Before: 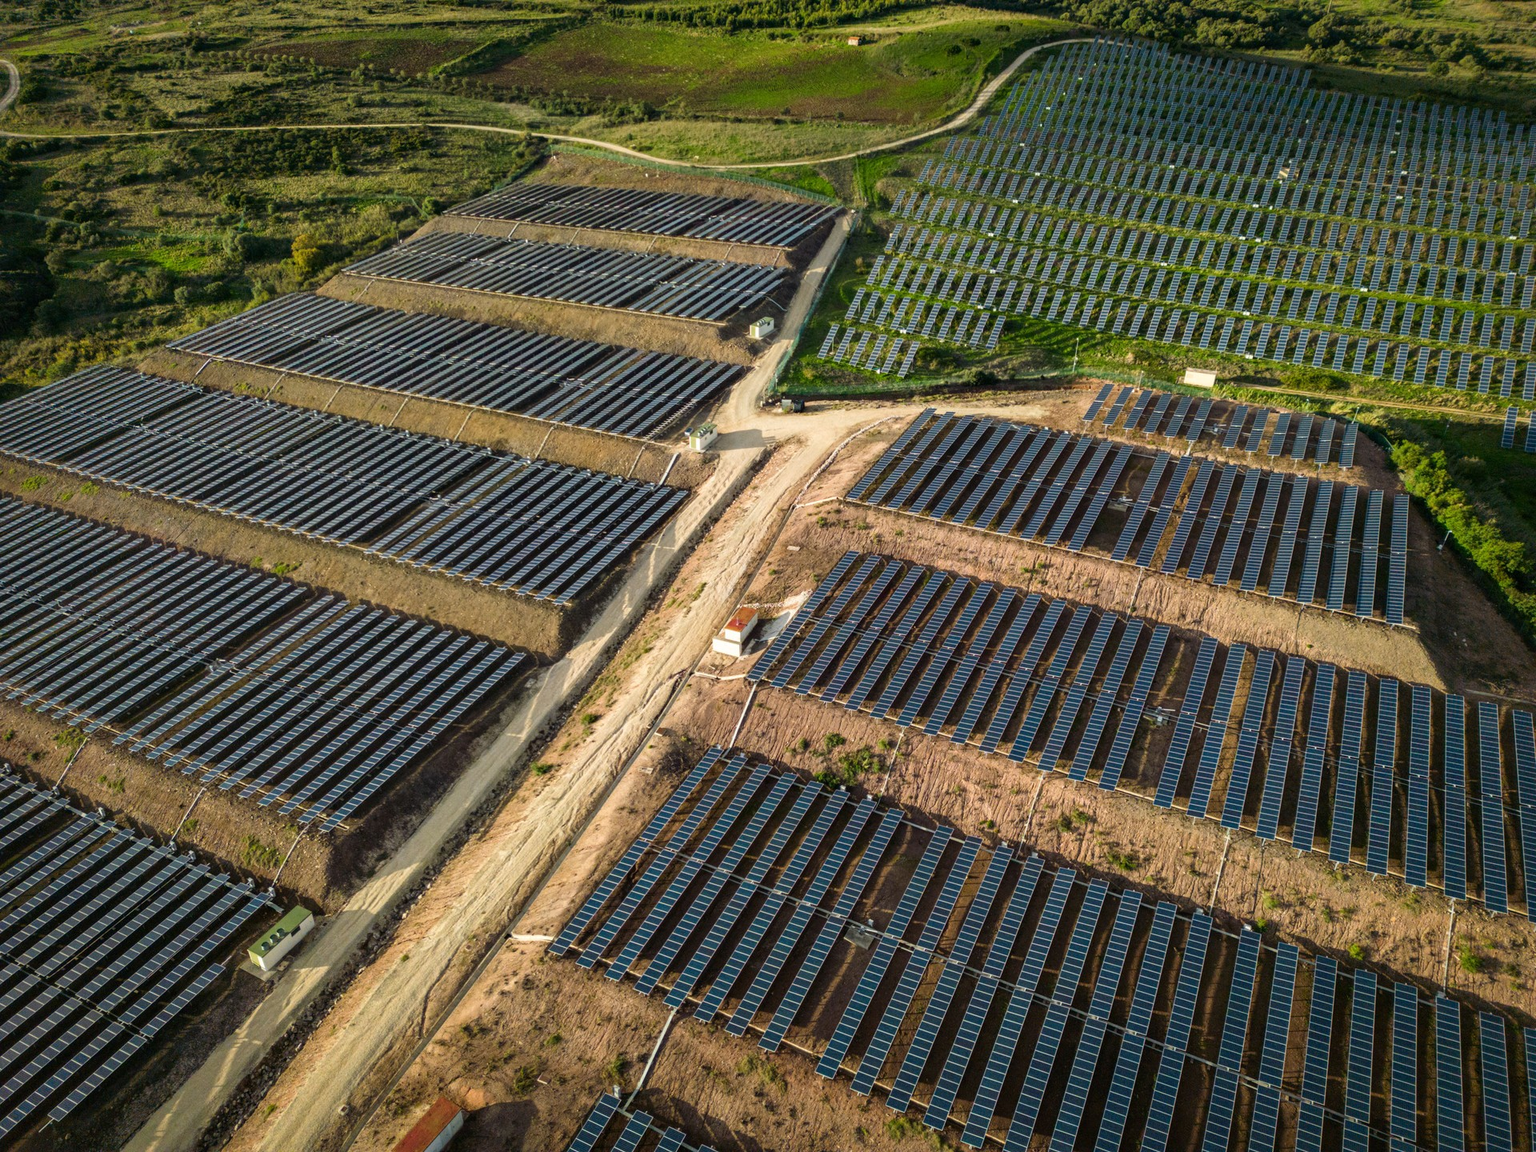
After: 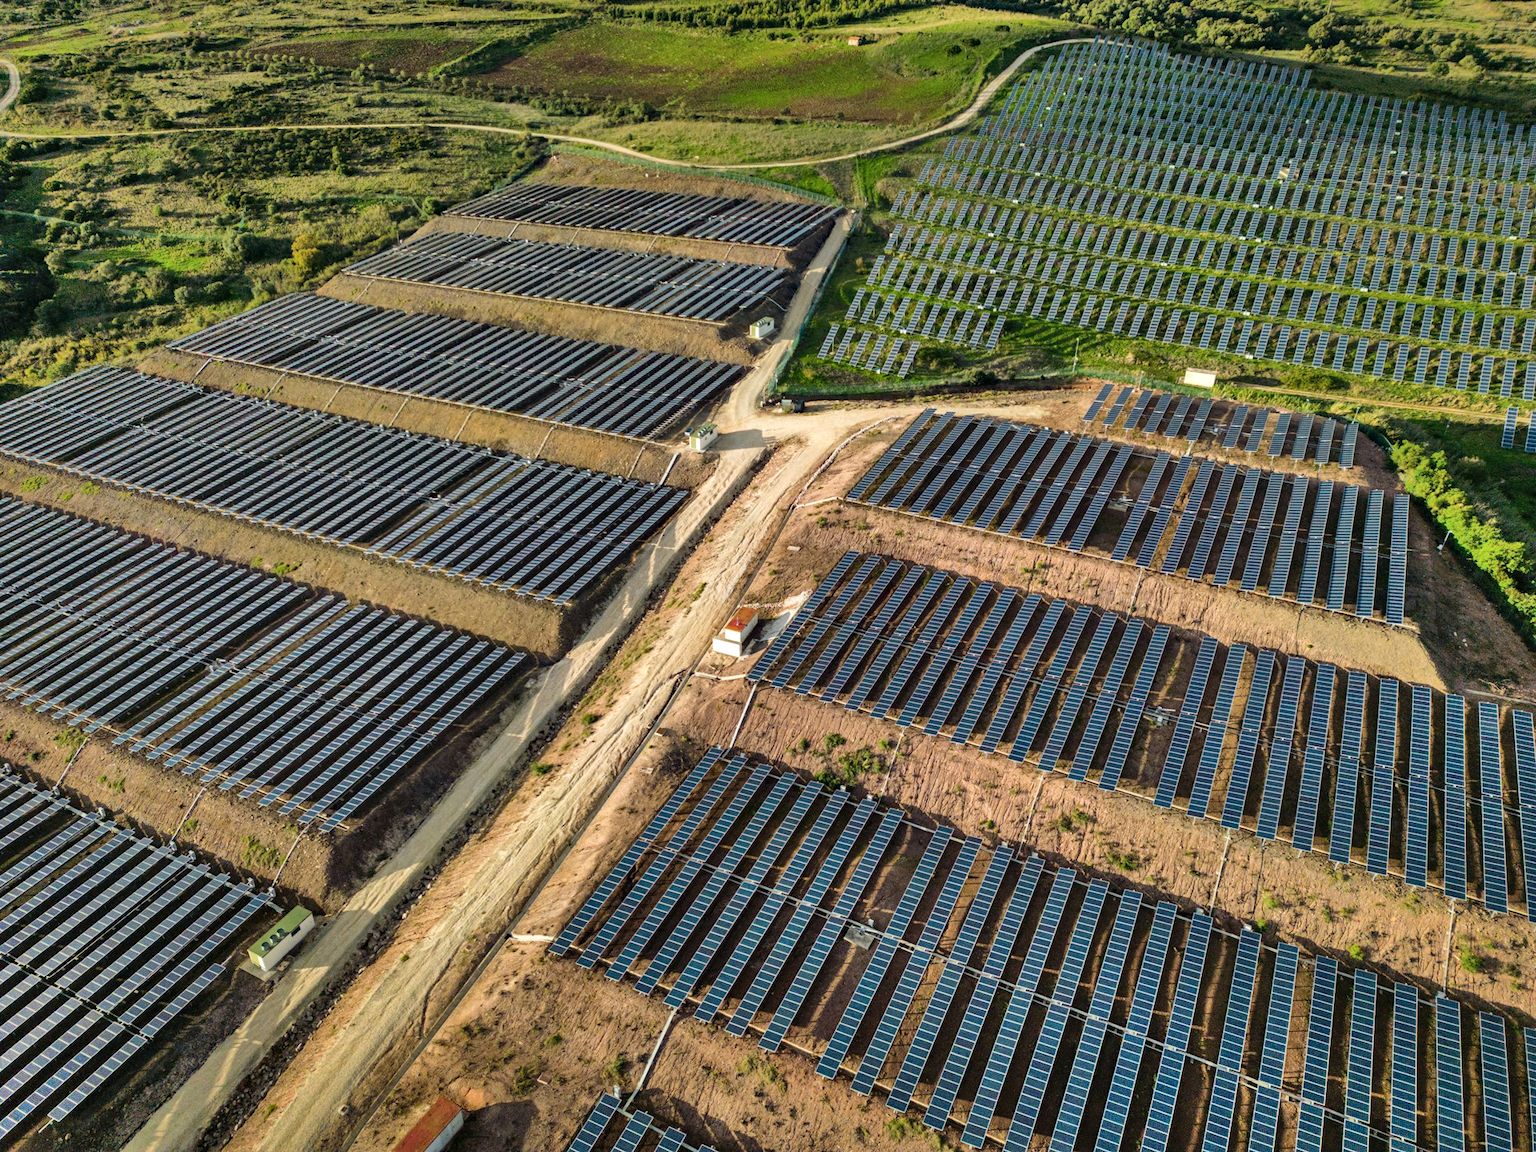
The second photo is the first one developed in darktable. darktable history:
shadows and highlights: shadows 75, highlights -60.85, soften with gaussian
haze removal: compatibility mode true, adaptive false
